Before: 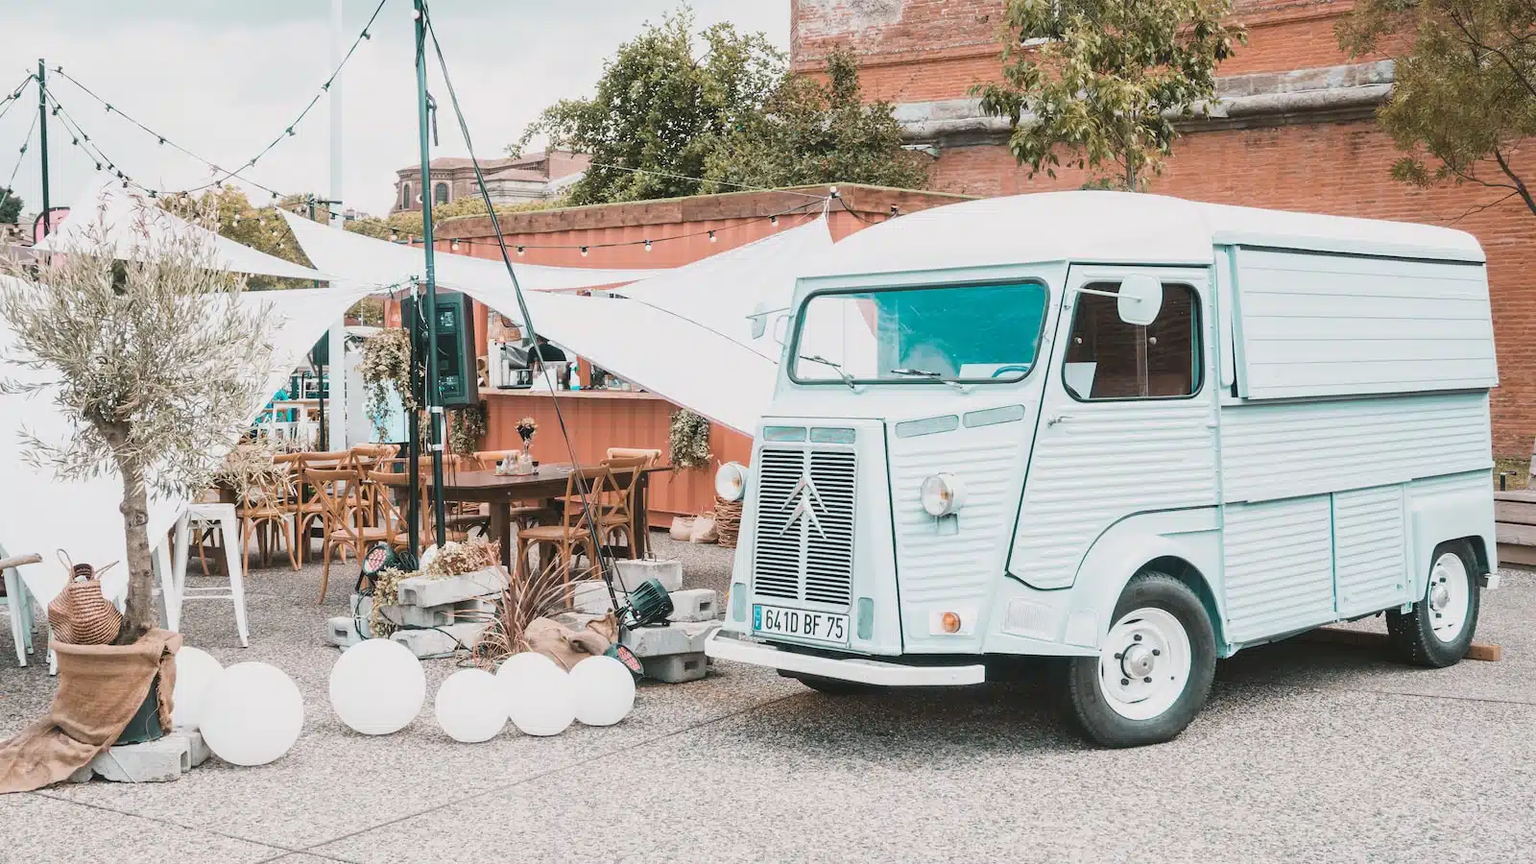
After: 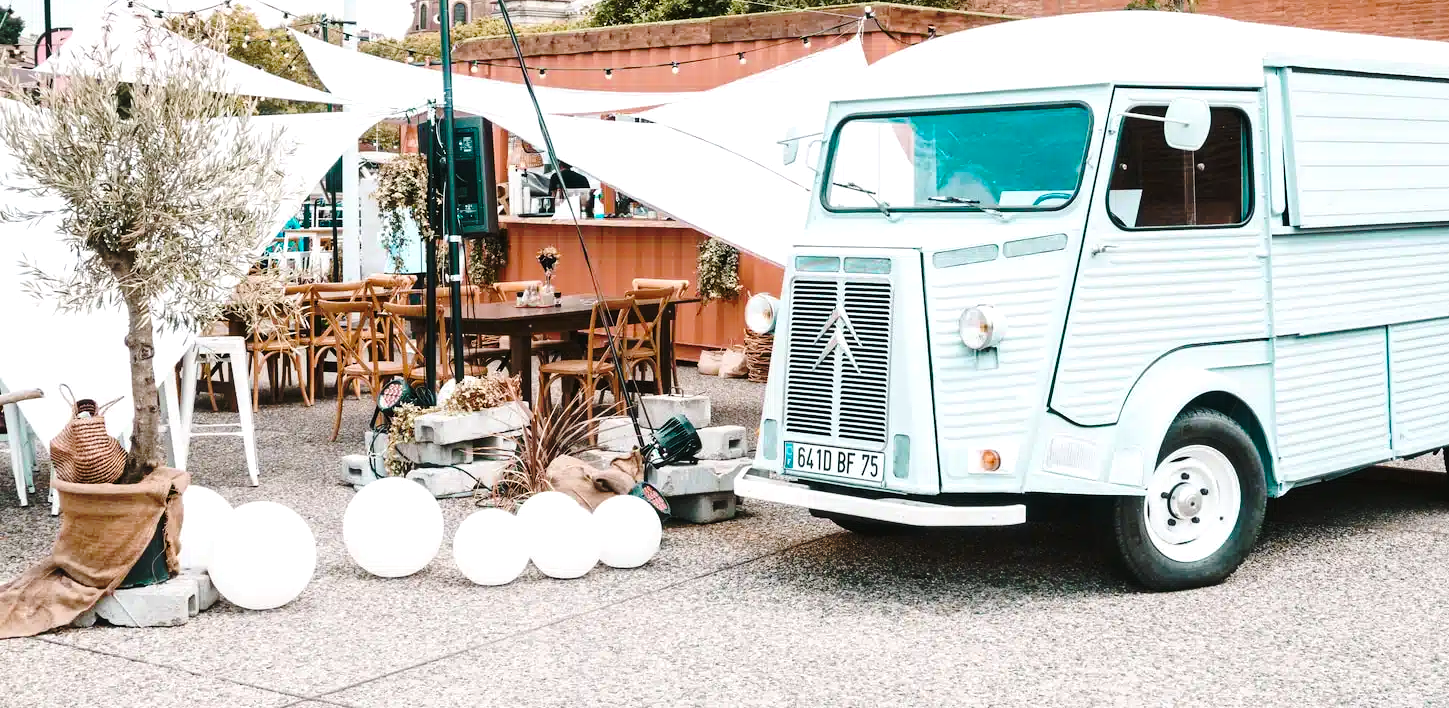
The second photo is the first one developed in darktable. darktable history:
base curve: curves: ch0 [(0, 0) (0.073, 0.04) (0.157, 0.139) (0.492, 0.492) (0.758, 0.758) (1, 1)], preserve colors none
crop: top 20.916%, right 9.437%, bottom 0.316%
color balance rgb: shadows lift › luminance -20%, power › hue 72.24°, highlights gain › luminance 15%, global offset › hue 171.6°, perceptual saturation grading › global saturation 14.09%, perceptual saturation grading › highlights -25%, perceptual saturation grading › shadows 25%, global vibrance 25%, contrast 10%
color zones: curves: ch0 [(0.068, 0.464) (0.25, 0.5) (0.48, 0.508) (0.75, 0.536) (0.886, 0.476) (0.967, 0.456)]; ch1 [(0.066, 0.456) (0.25, 0.5) (0.616, 0.508) (0.746, 0.56) (0.934, 0.444)]
